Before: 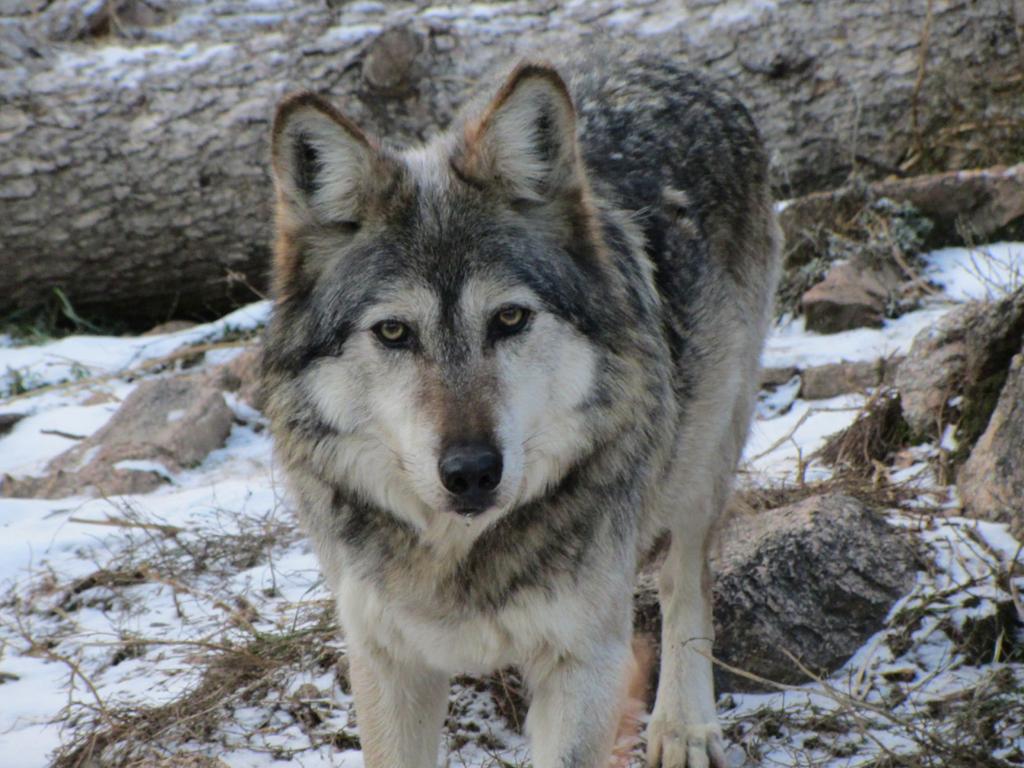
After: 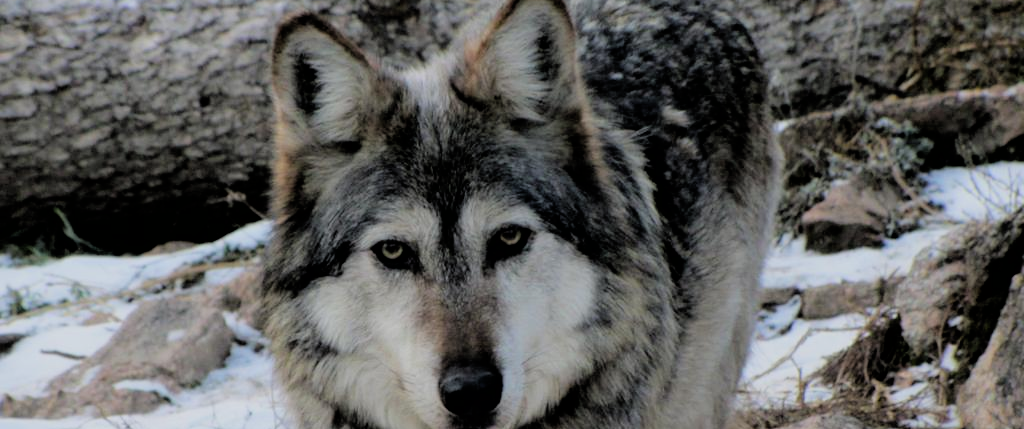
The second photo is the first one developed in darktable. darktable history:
filmic rgb: black relative exposure -3.87 EV, white relative exposure 3.48 EV, threshold 2.98 EV, hardness 2.55, contrast 1.104, enable highlight reconstruction true
crop and rotate: top 10.528%, bottom 33.558%
tone curve: curves: ch0 [(0, 0) (0.003, 0.003) (0.011, 0.011) (0.025, 0.025) (0.044, 0.045) (0.069, 0.07) (0.1, 0.1) (0.136, 0.137) (0.177, 0.179) (0.224, 0.226) (0.277, 0.279) (0.335, 0.338) (0.399, 0.402) (0.468, 0.472) (0.543, 0.547) (0.623, 0.628) (0.709, 0.715) (0.801, 0.807) (0.898, 0.902) (1, 1)], preserve colors none
